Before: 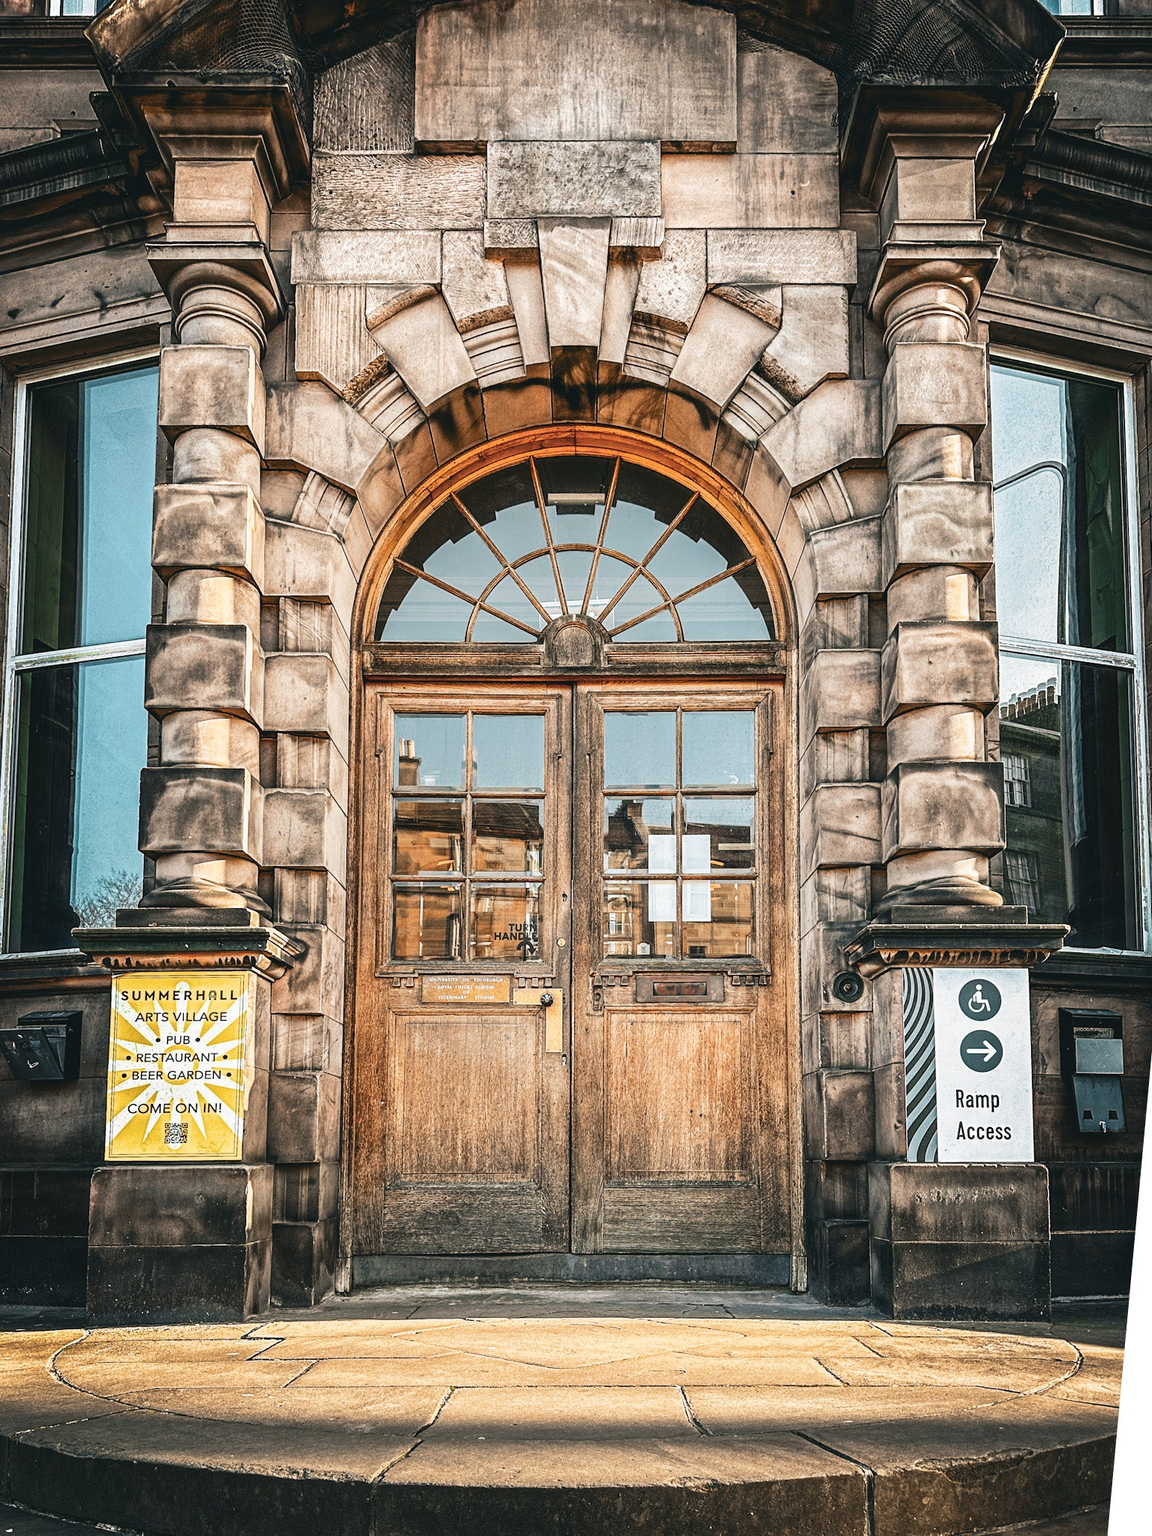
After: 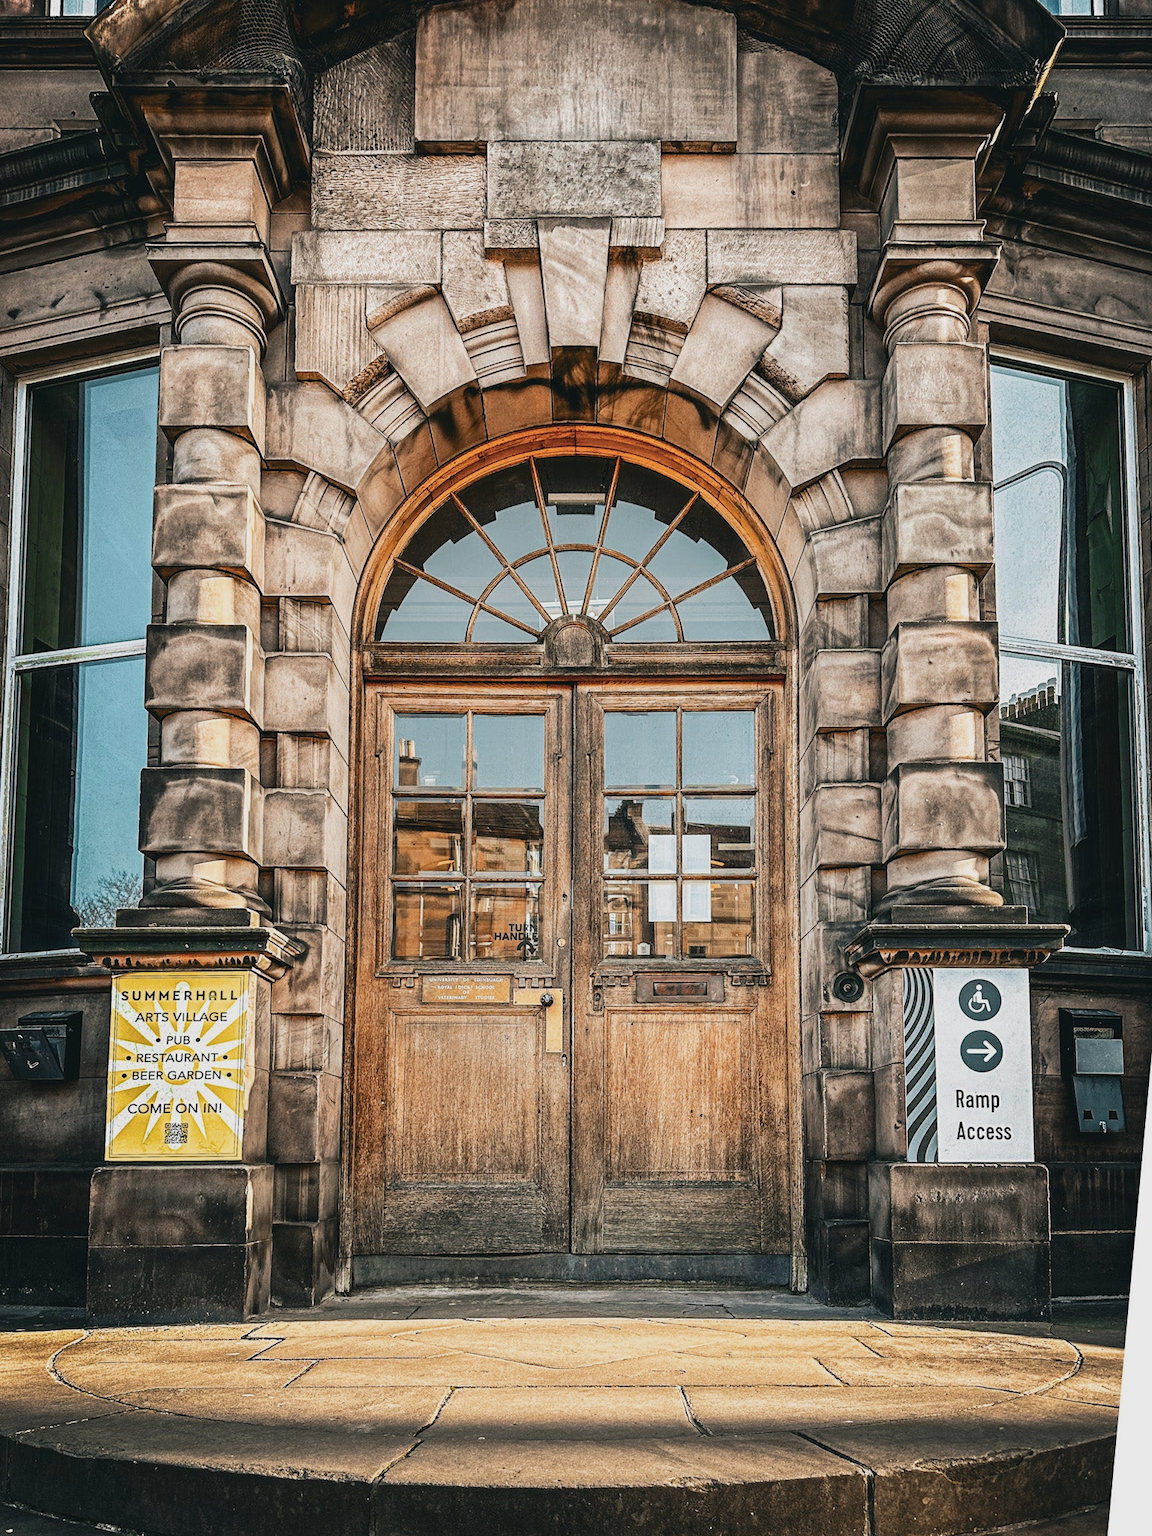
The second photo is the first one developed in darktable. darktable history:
exposure: exposure -0.292 EV, compensate exposure bias true, compensate highlight preservation false
